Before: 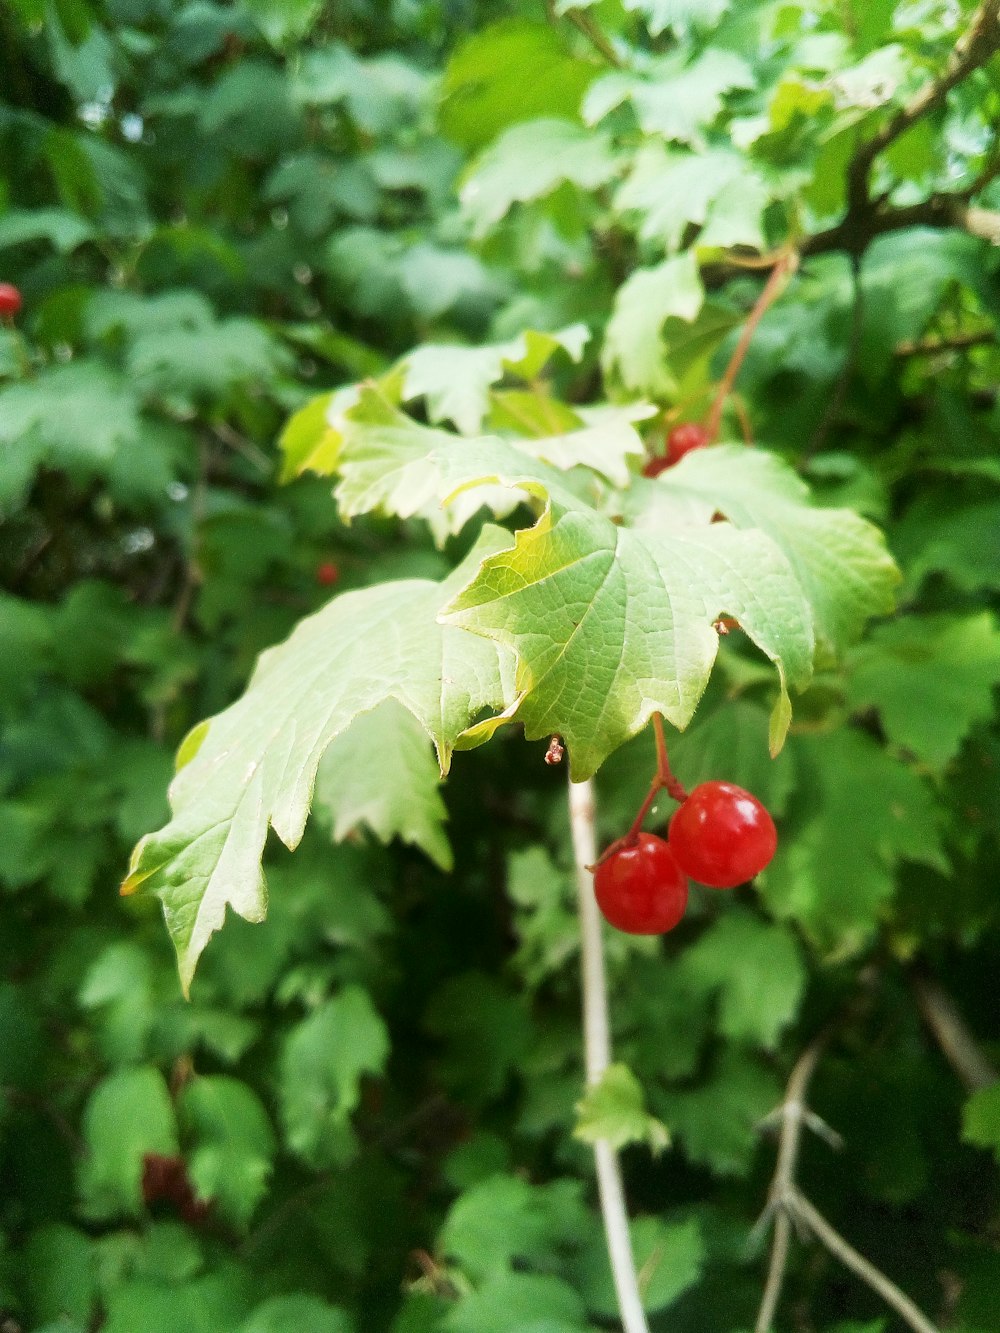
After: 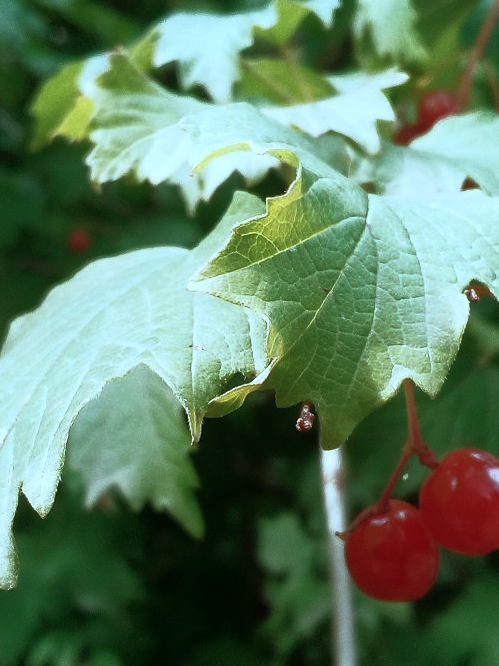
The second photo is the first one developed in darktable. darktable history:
crop: left 25%, top 25%, right 25%, bottom 25%
color correction: highlights a* -9.35, highlights b* -23.15
base curve: curves: ch0 [(0, 0) (0.564, 0.291) (0.802, 0.731) (1, 1)]
